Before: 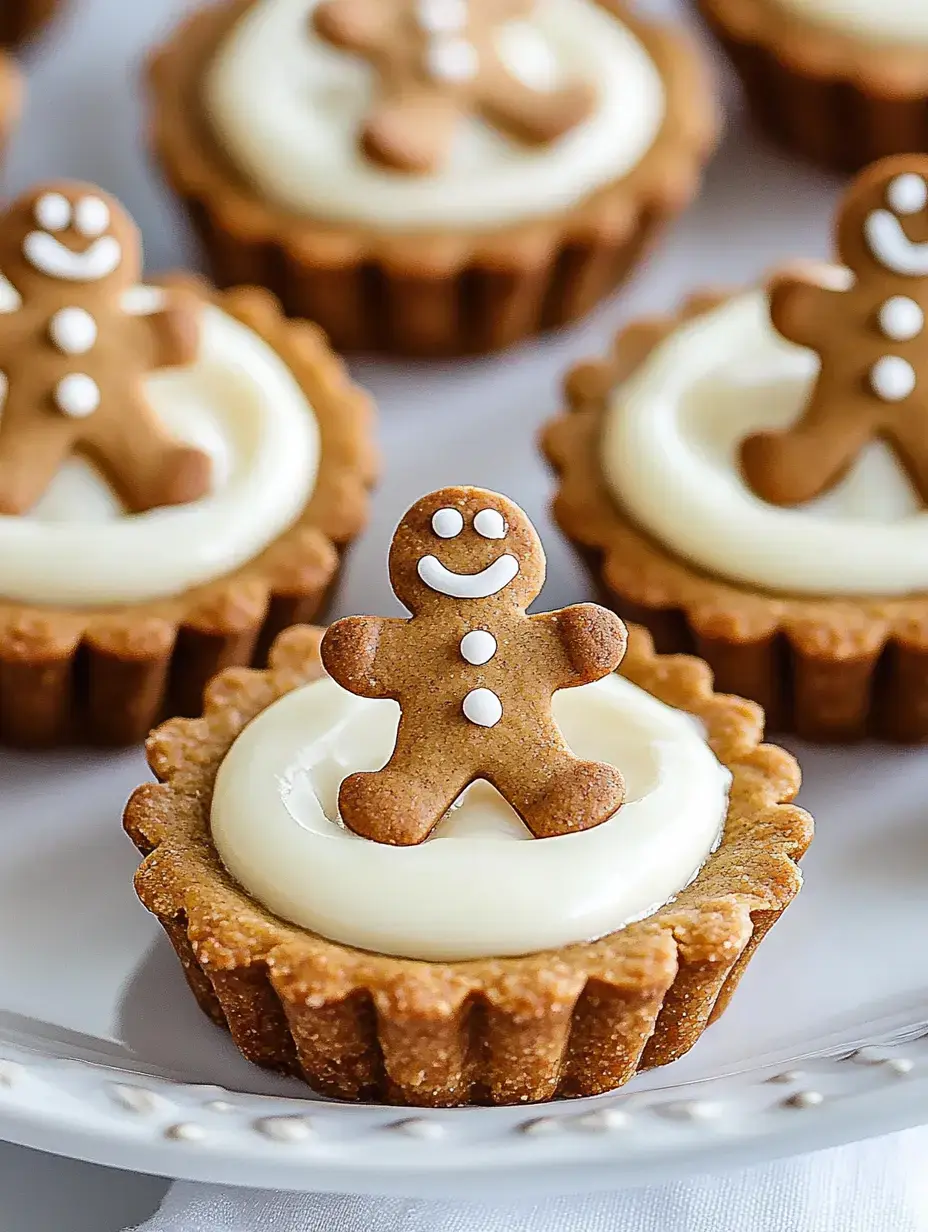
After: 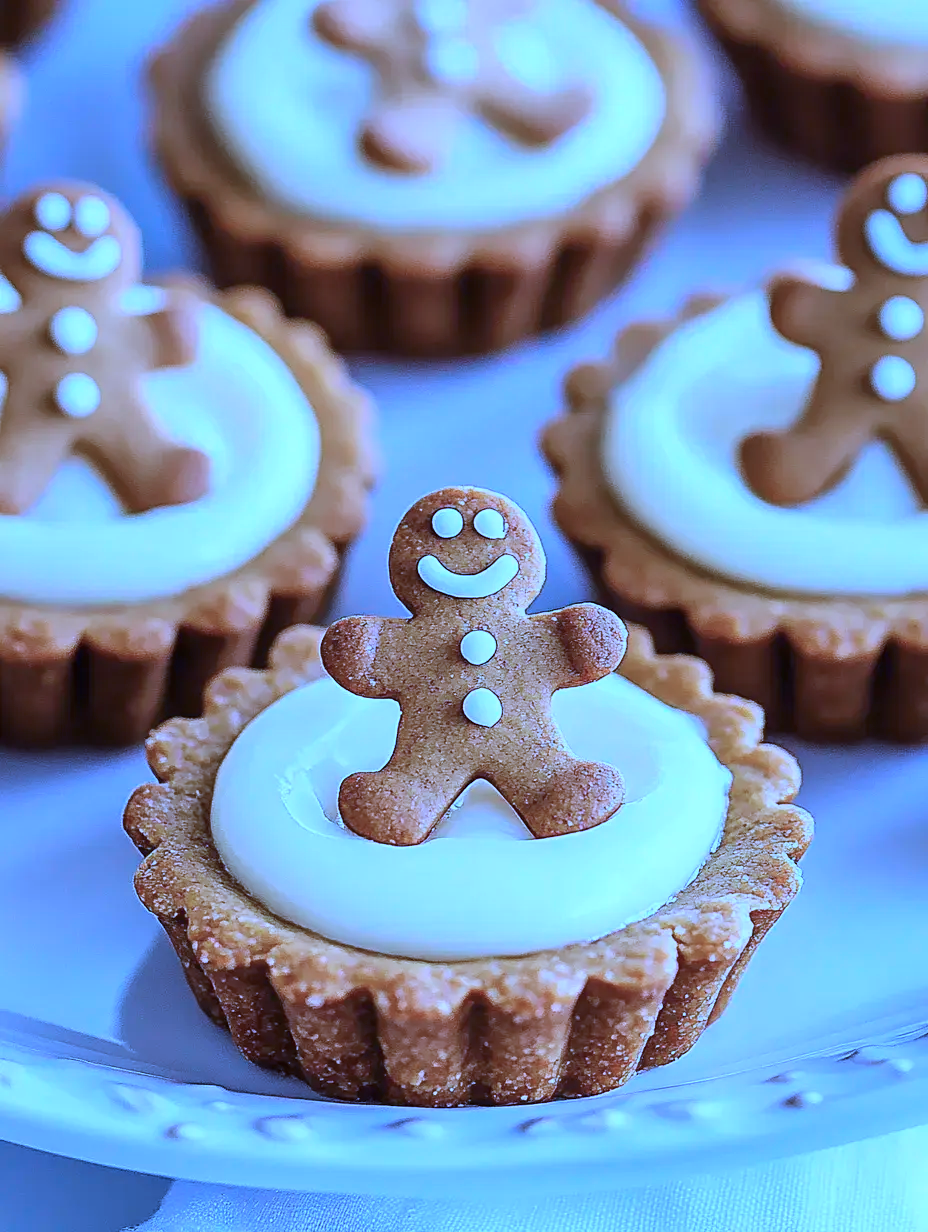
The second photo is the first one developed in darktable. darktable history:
color calibration: illuminant custom, x 0.46, y 0.429, temperature 2646.91 K
